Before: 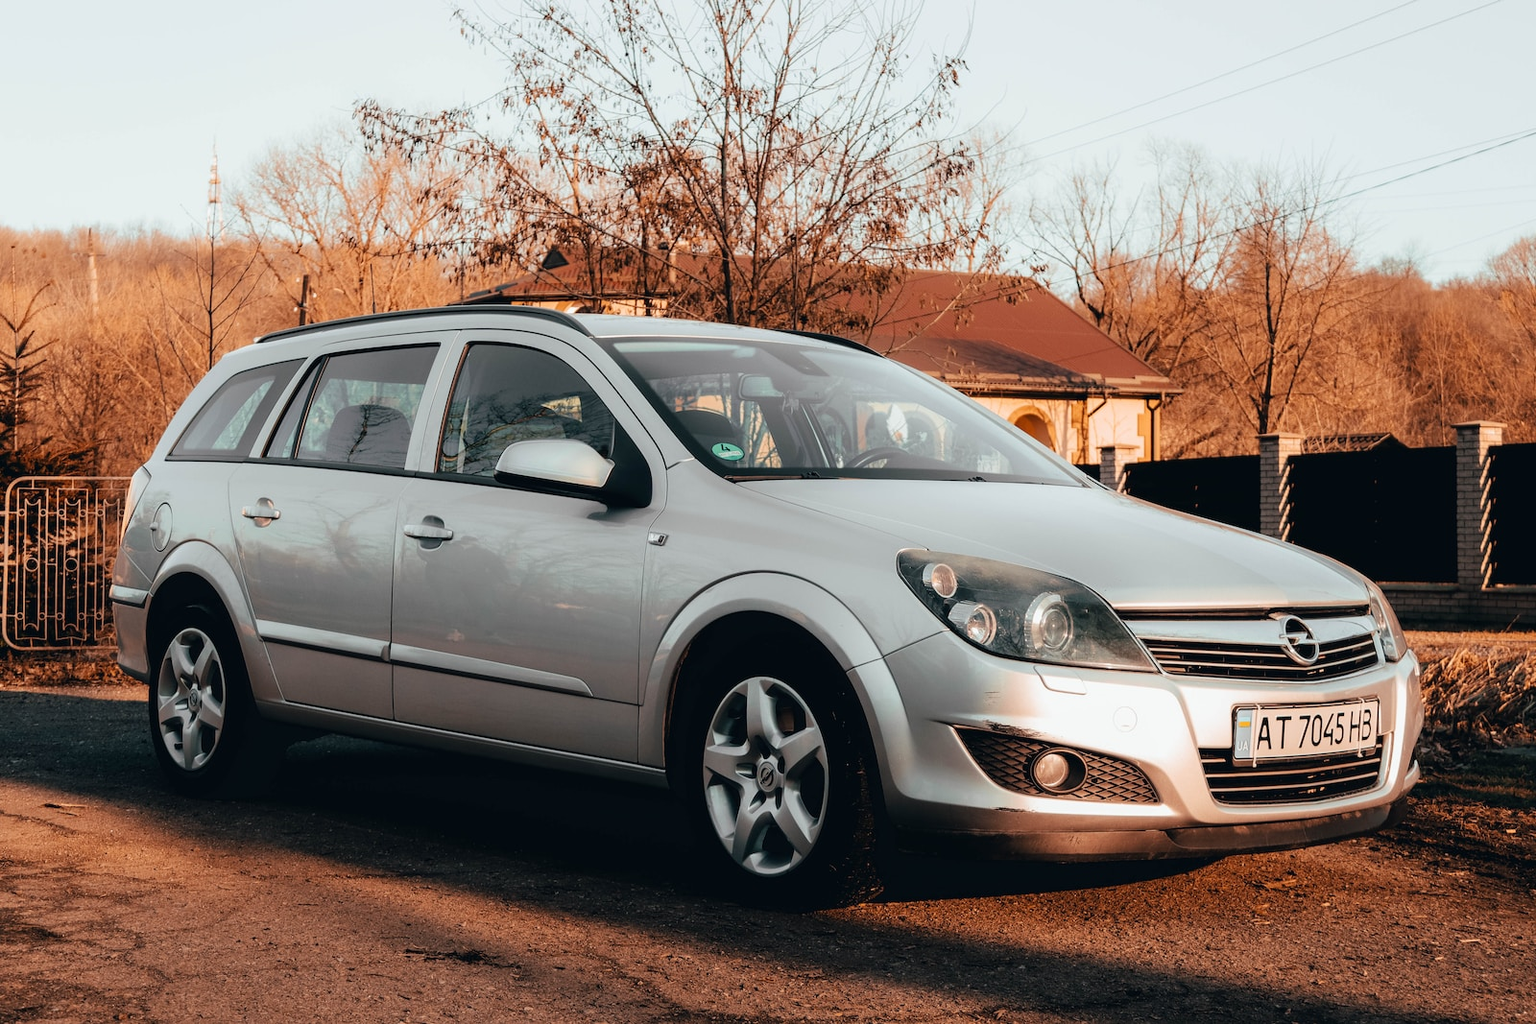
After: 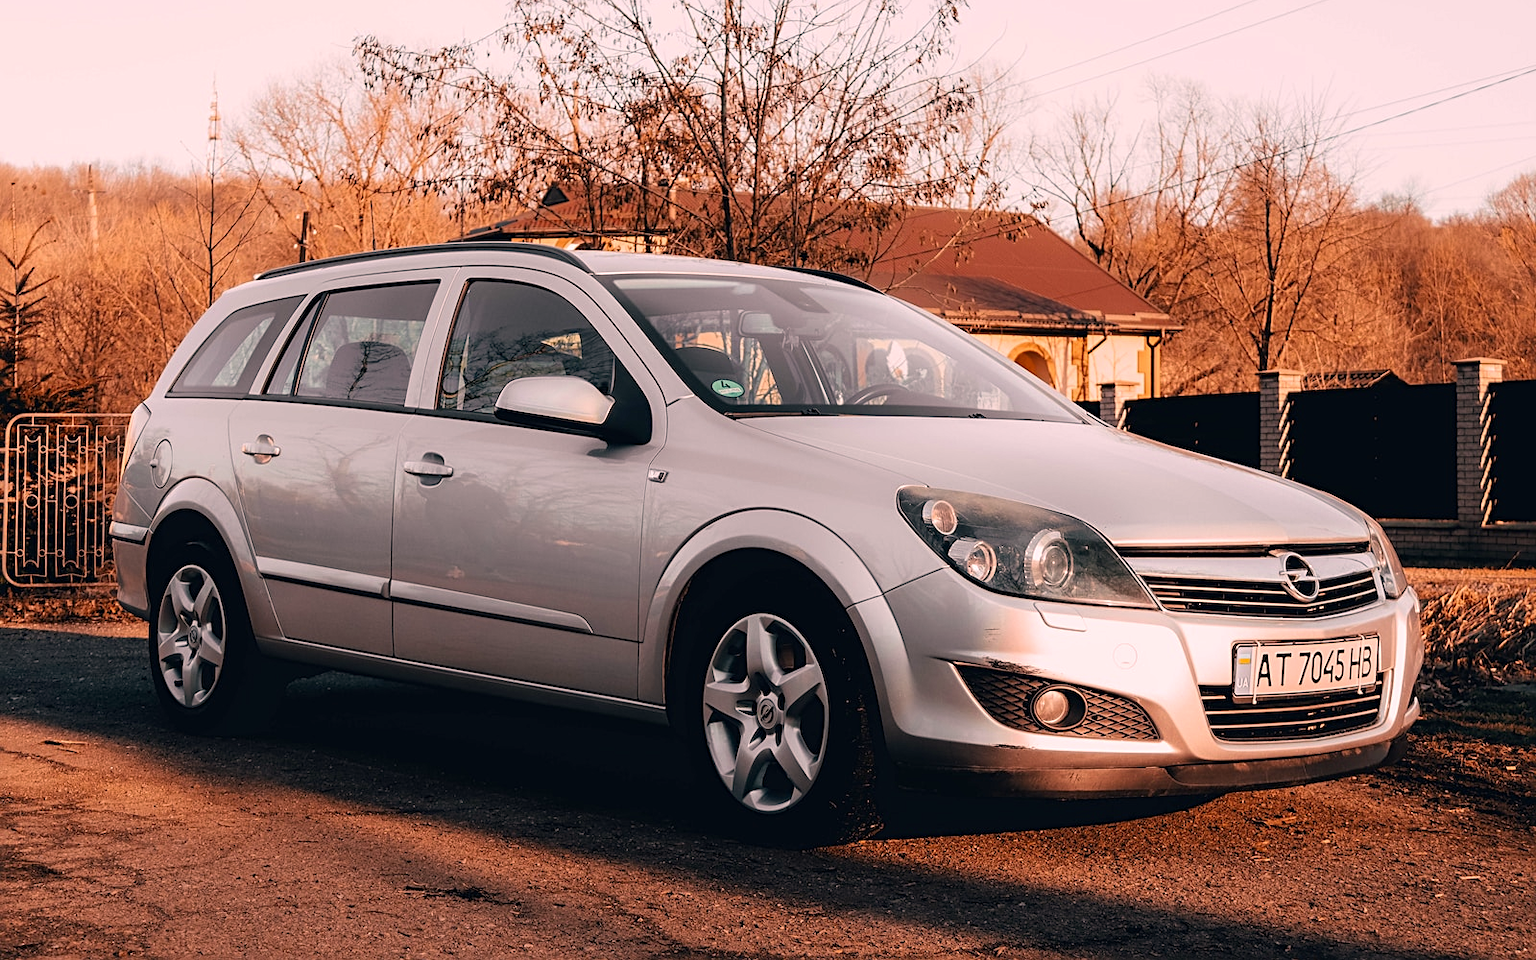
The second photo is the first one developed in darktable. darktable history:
crop and rotate: top 6.25%
sharpen: radius 2.167, amount 0.381, threshold 0
color correction: highlights a* 17.88, highlights b* 18.79
color calibration: x 0.372, y 0.386, temperature 4283.97 K
tone equalizer: on, module defaults
